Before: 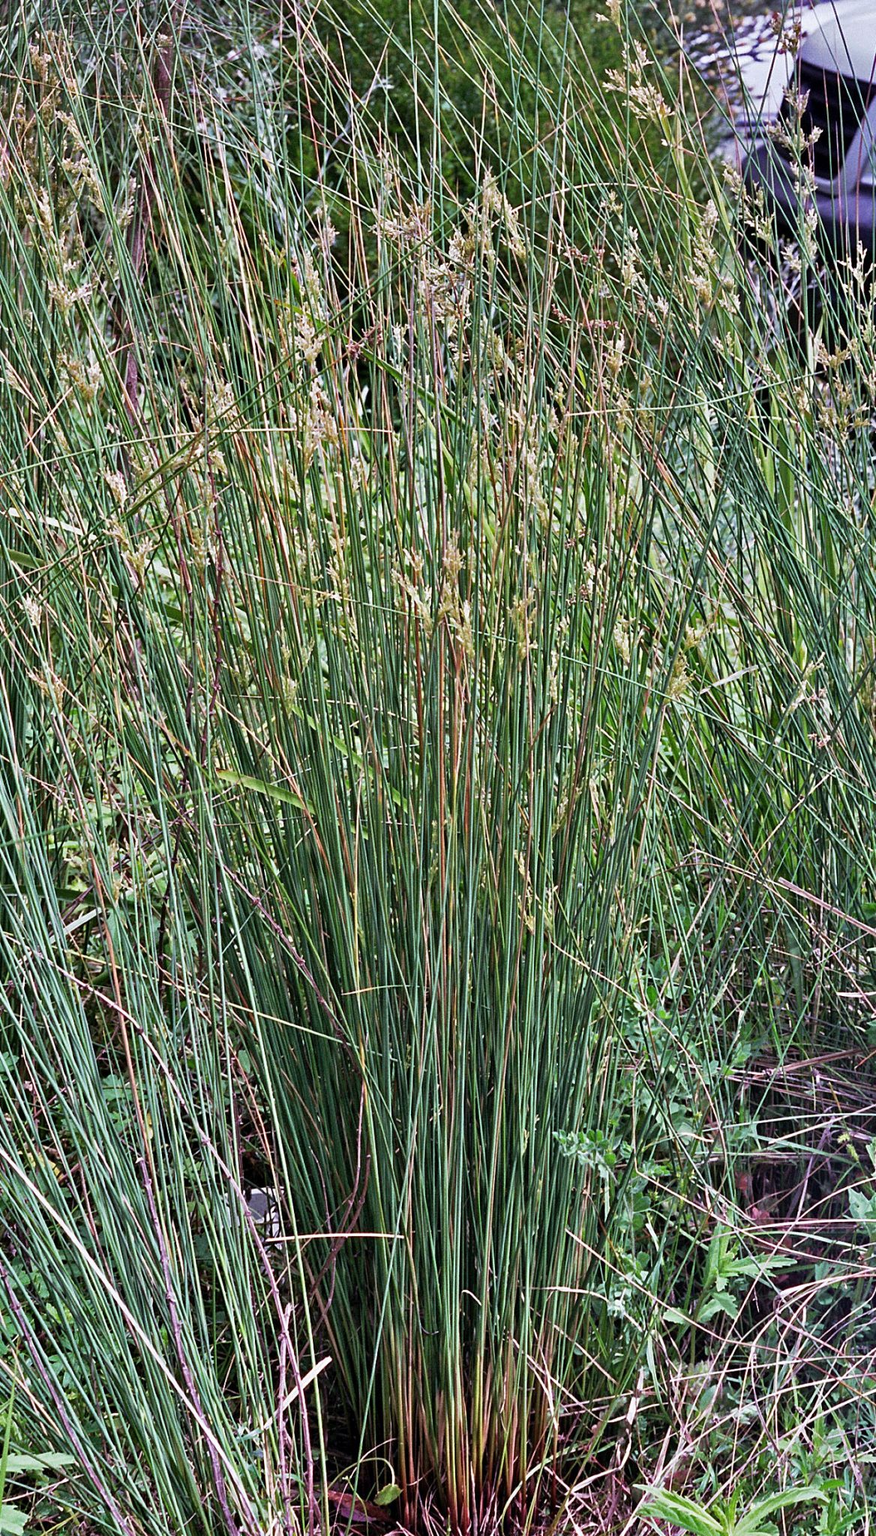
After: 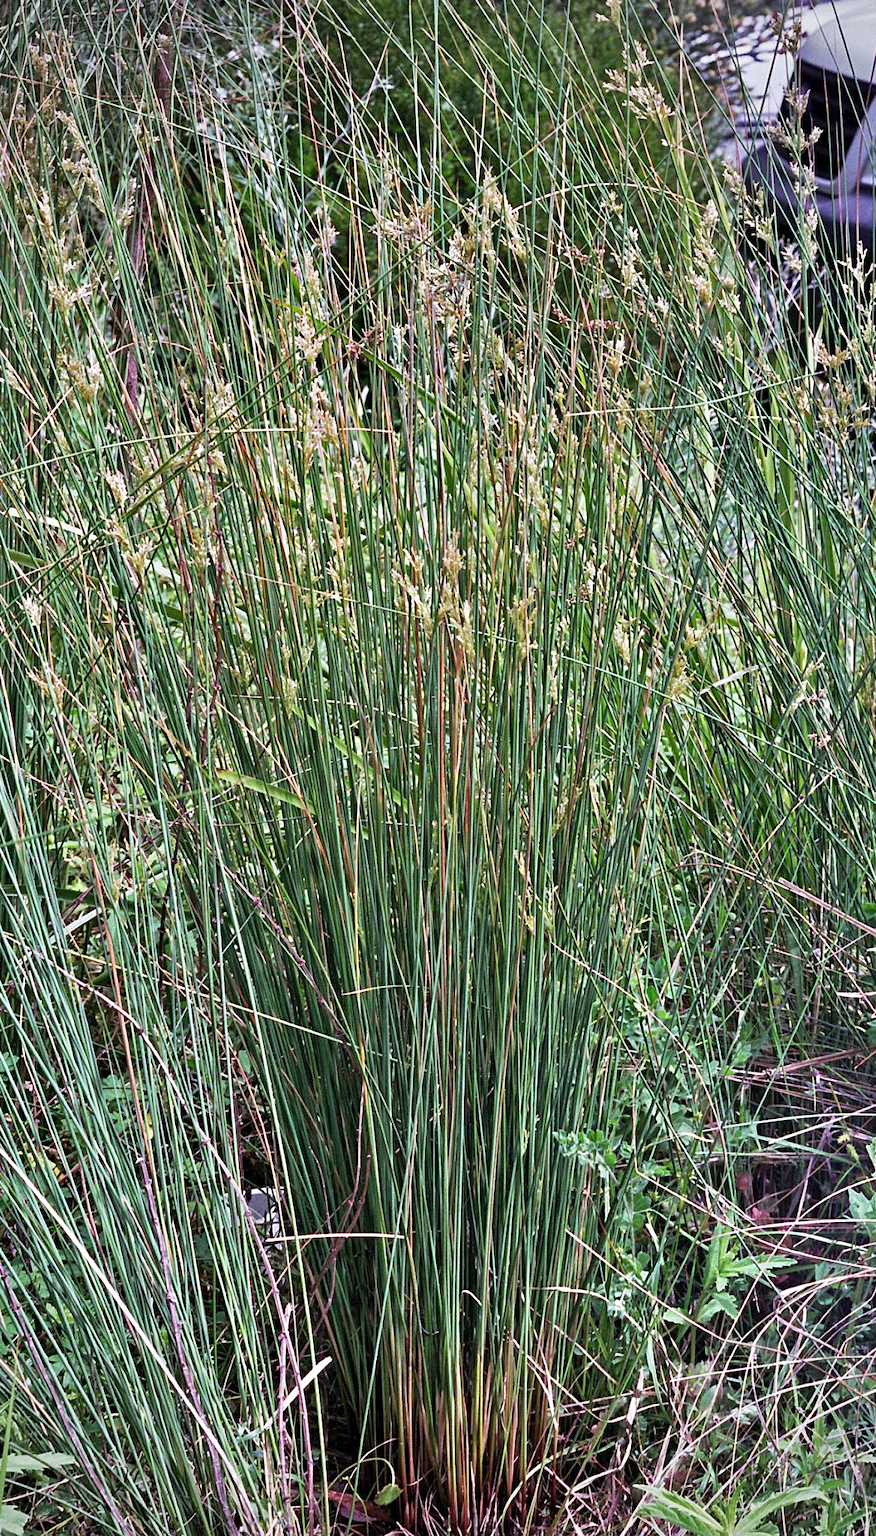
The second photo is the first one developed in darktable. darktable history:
vignetting: fall-off radius 60.87%
exposure: exposure 0.205 EV, compensate exposure bias true, compensate highlight preservation false
